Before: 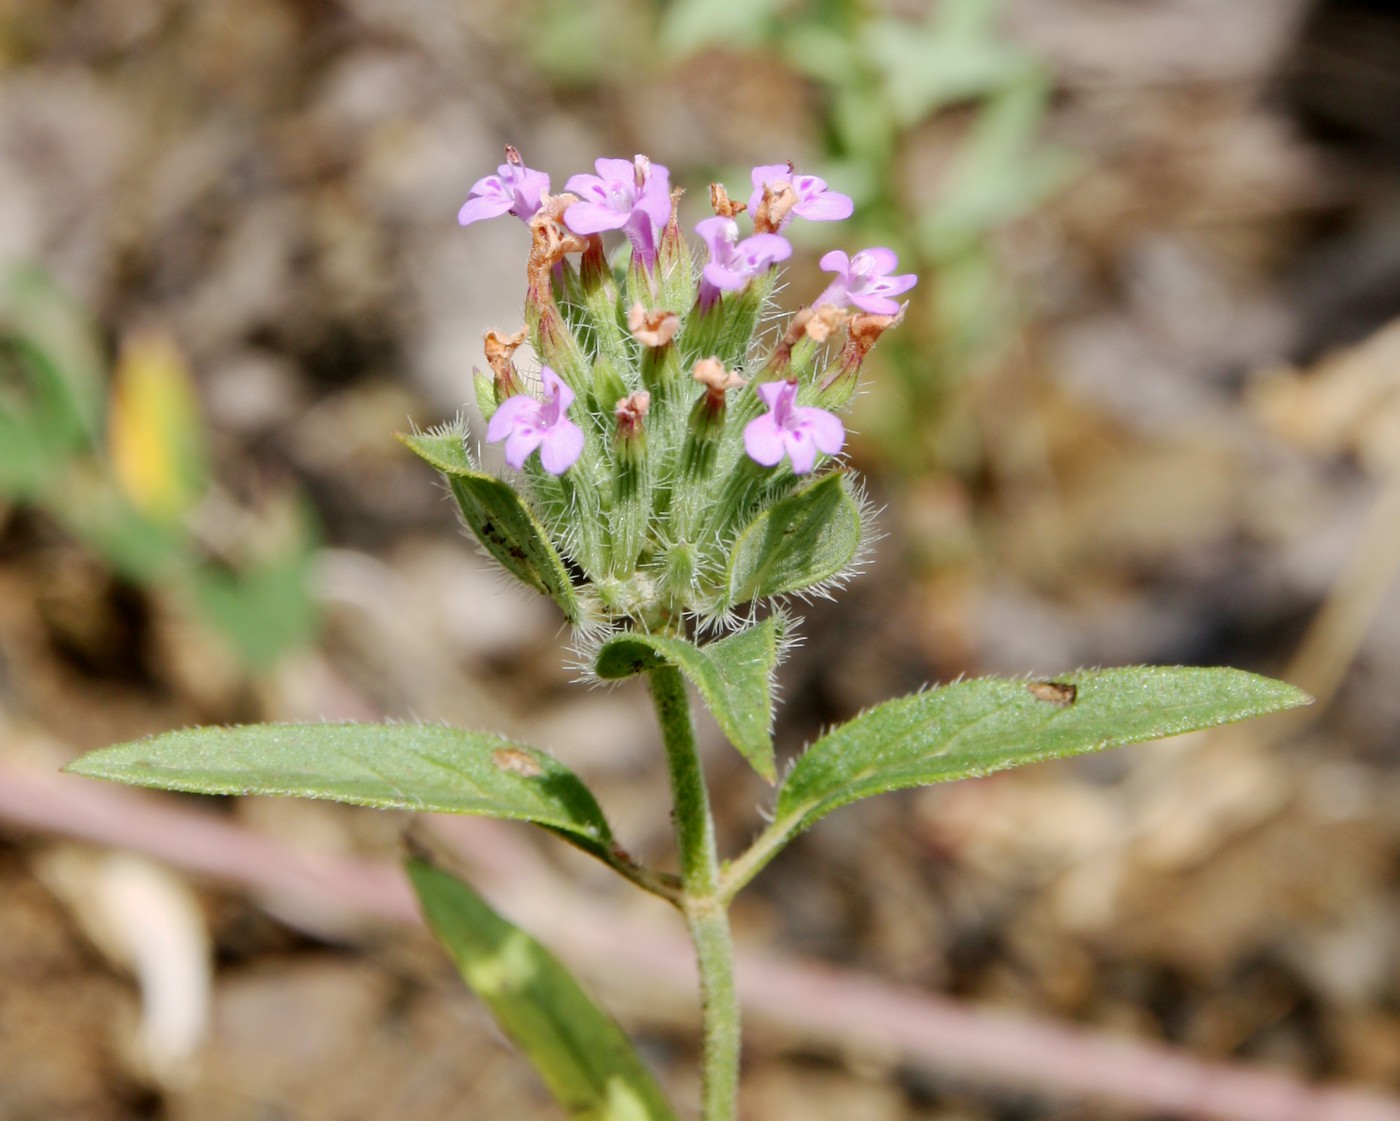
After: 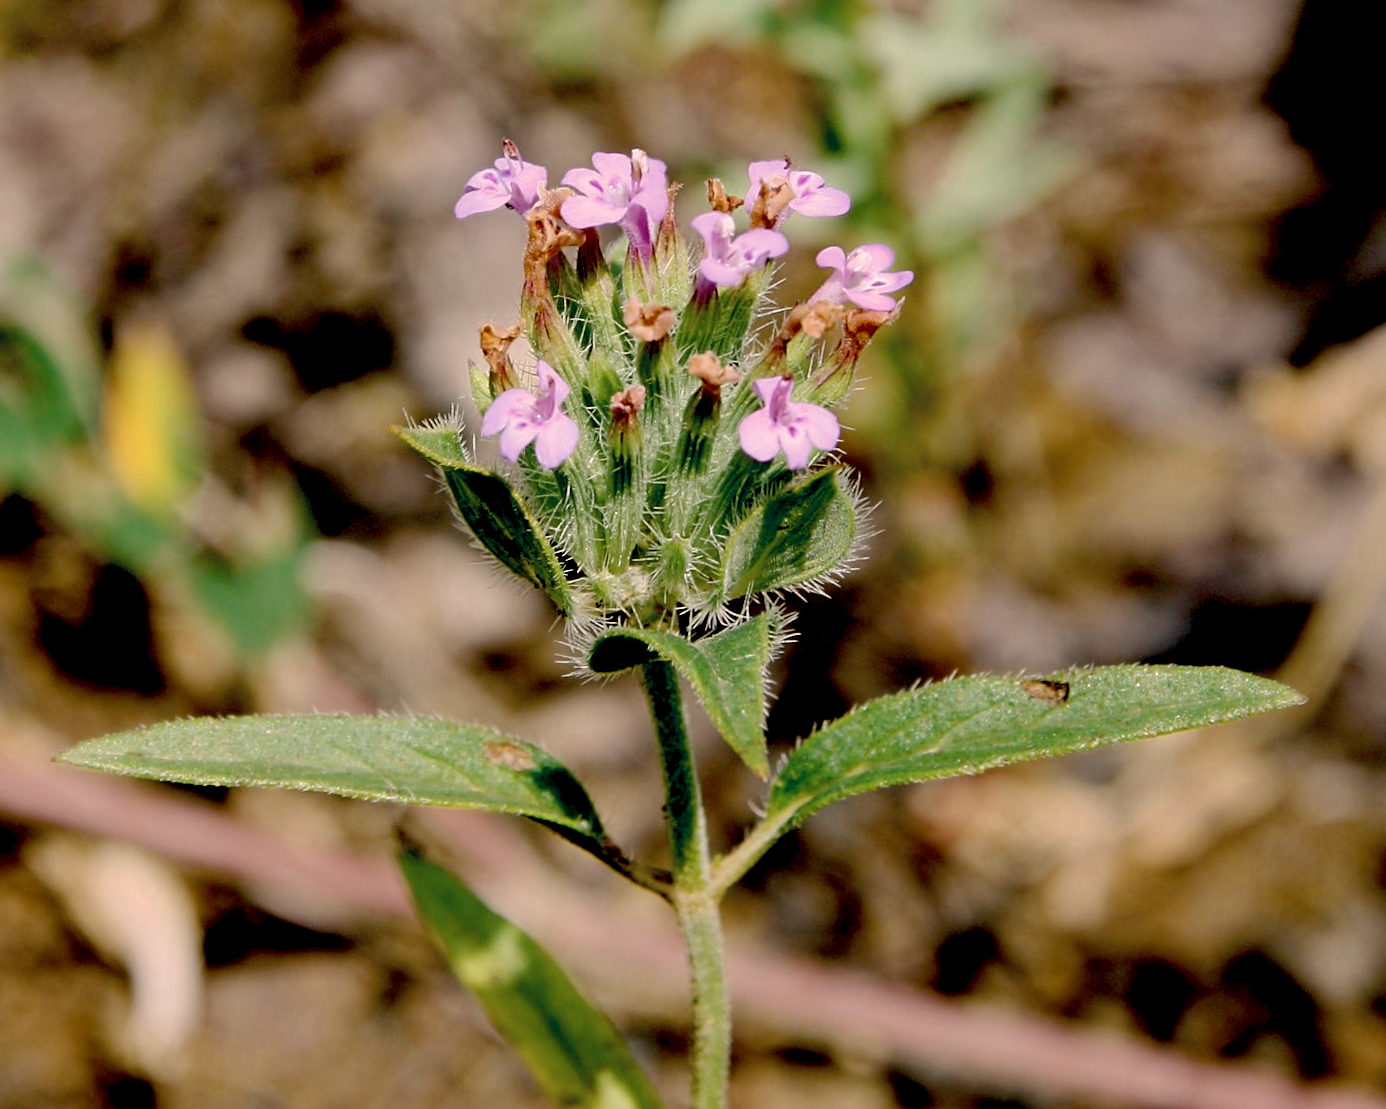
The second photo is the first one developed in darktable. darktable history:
sharpen: on, module defaults
exposure: black level correction 0.055, exposure -0.03 EV, compensate highlight preservation false
crop and rotate: angle -0.462°
color zones: curves: ch0 [(0, 0.5) (0.125, 0.4) (0.25, 0.5) (0.375, 0.4) (0.5, 0.4) (0.625, 0.35) (0.75, 0.35) (0.875, 0.5)]; ch1 [(0, 0.35) (0.125, 0.45) (0.25, 0.35) (0.375, 0.35) (0.5, 0.35) (0.625, 0.35) (0.75, 0.45) (0.875, 0.35)]; ch2 [(0, 0.6) (0.125, 0.5) (0.25, 0.5) (0.375, 0.6) (0.5, 0.6) (0.625, 0.5) (0.75, 0.5) (0.875, 0.5)]
color balance rgb: shadows lift › luminance -9.763%, highlights gain › chroma 3.092%, highlights gain › hue 54.72°, perceptual saturation grading › global saturation 19.854%
